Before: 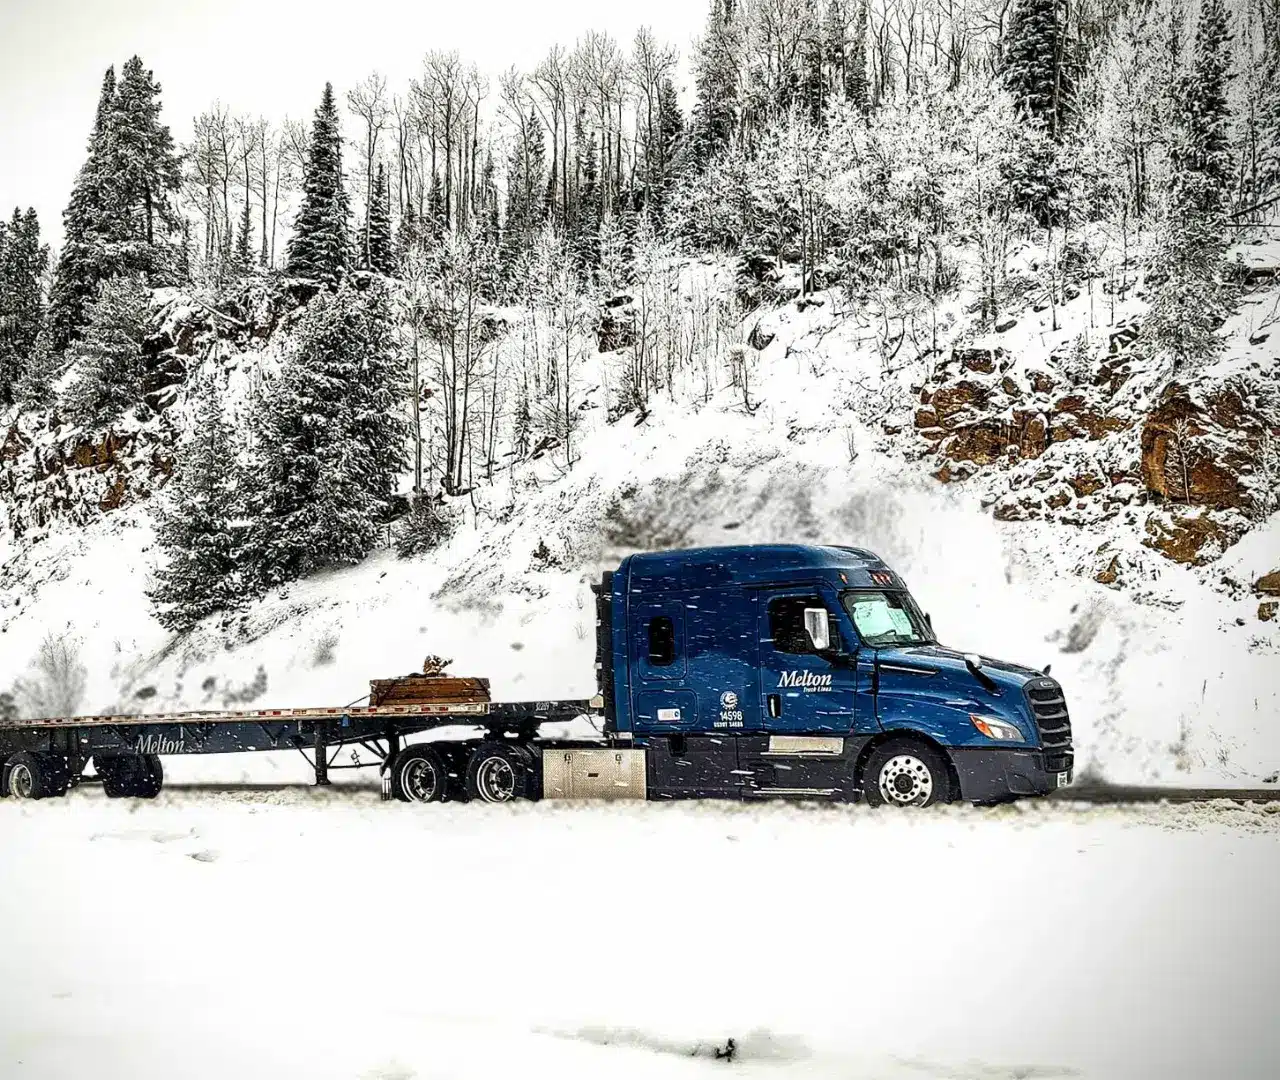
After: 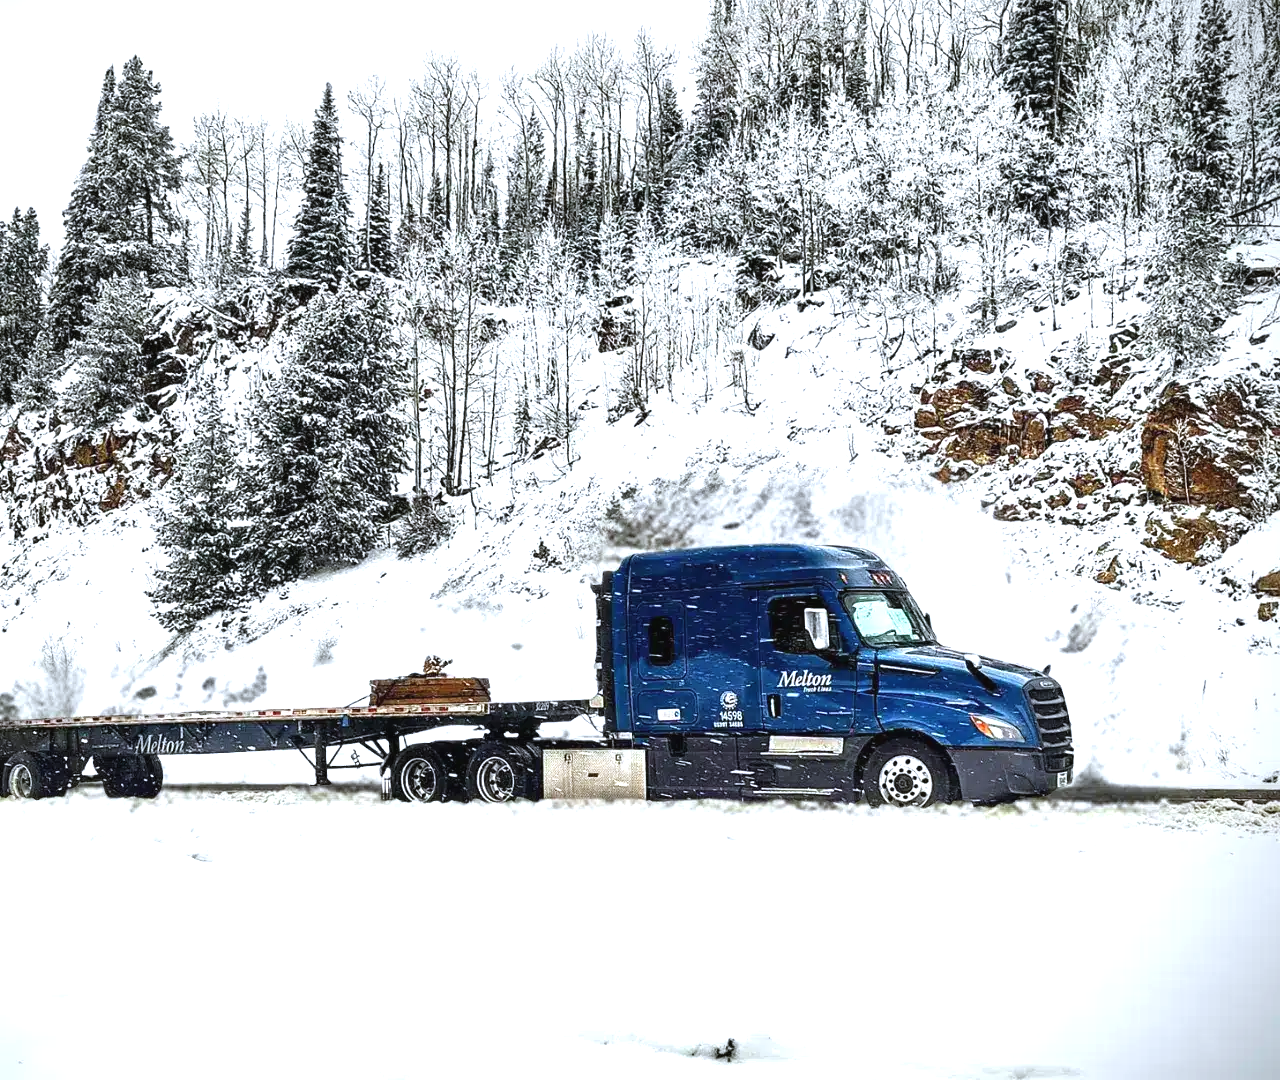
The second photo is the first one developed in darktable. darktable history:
exposure: black level correction -0.002, exposure 0.54 EV, compensate highlight preservation false
white balance: red 0.954, blue 1.079
